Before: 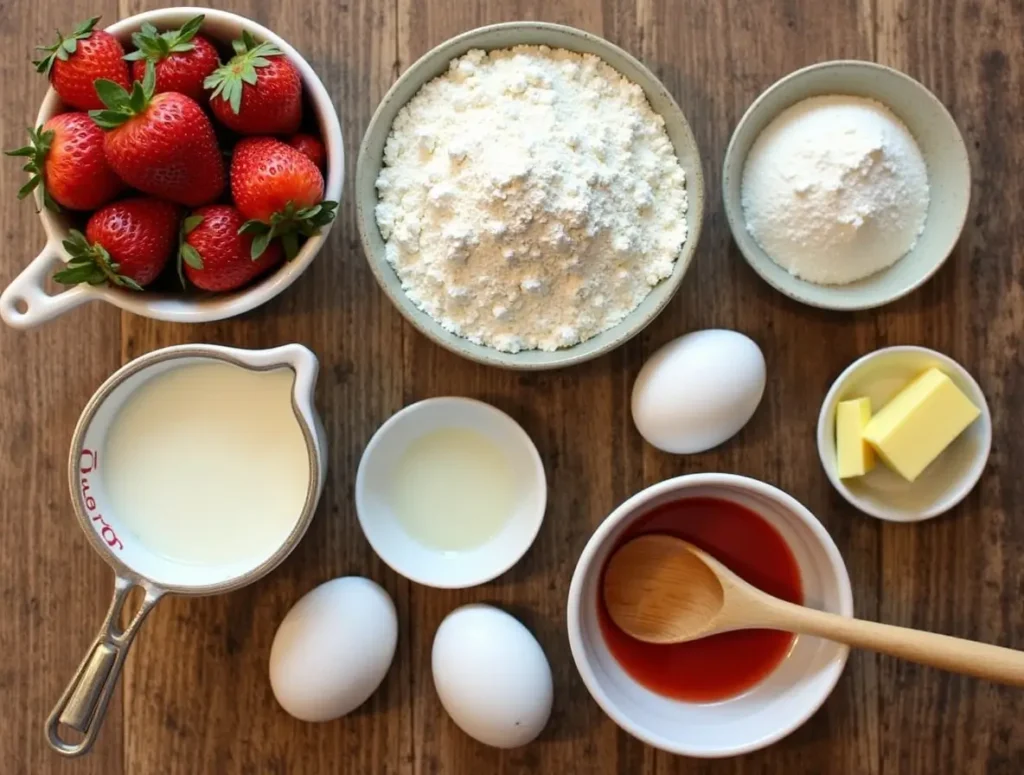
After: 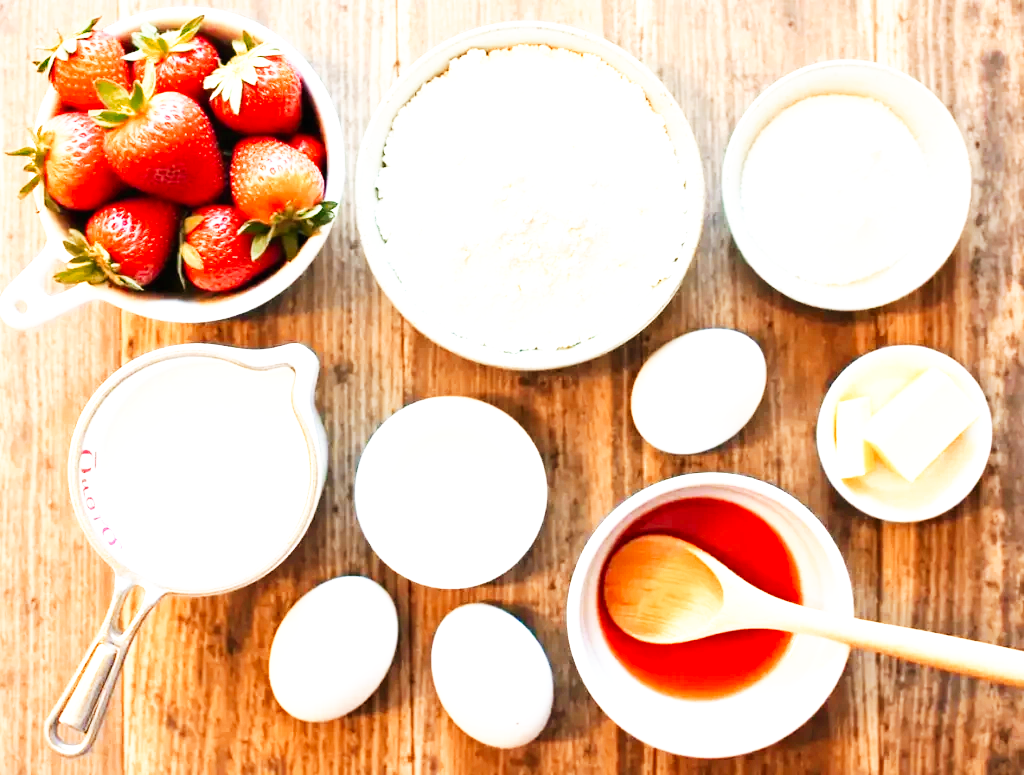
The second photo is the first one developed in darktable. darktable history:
base curve: curves: ch0 [(0, 0) (0.007, 0.004) (0.027, 0.03) (0.046, 0.07) (0.207, 0.54) (0.442, 0.872) (0.673, 0.972) (1, 1)], preserve colors none
color zones: curves: ch2 [(0, 0.5) (0.143, 0.5) (0.286, 0.416) (0.429, 0.5) (0.571, 0.5) (0.714, 0.5) (0.857, 0.5) (1, 0.5)]
exposure: black level correction 0, exposure 1.6 EV, compensate exposure bias true, compensate highlight preservation false
